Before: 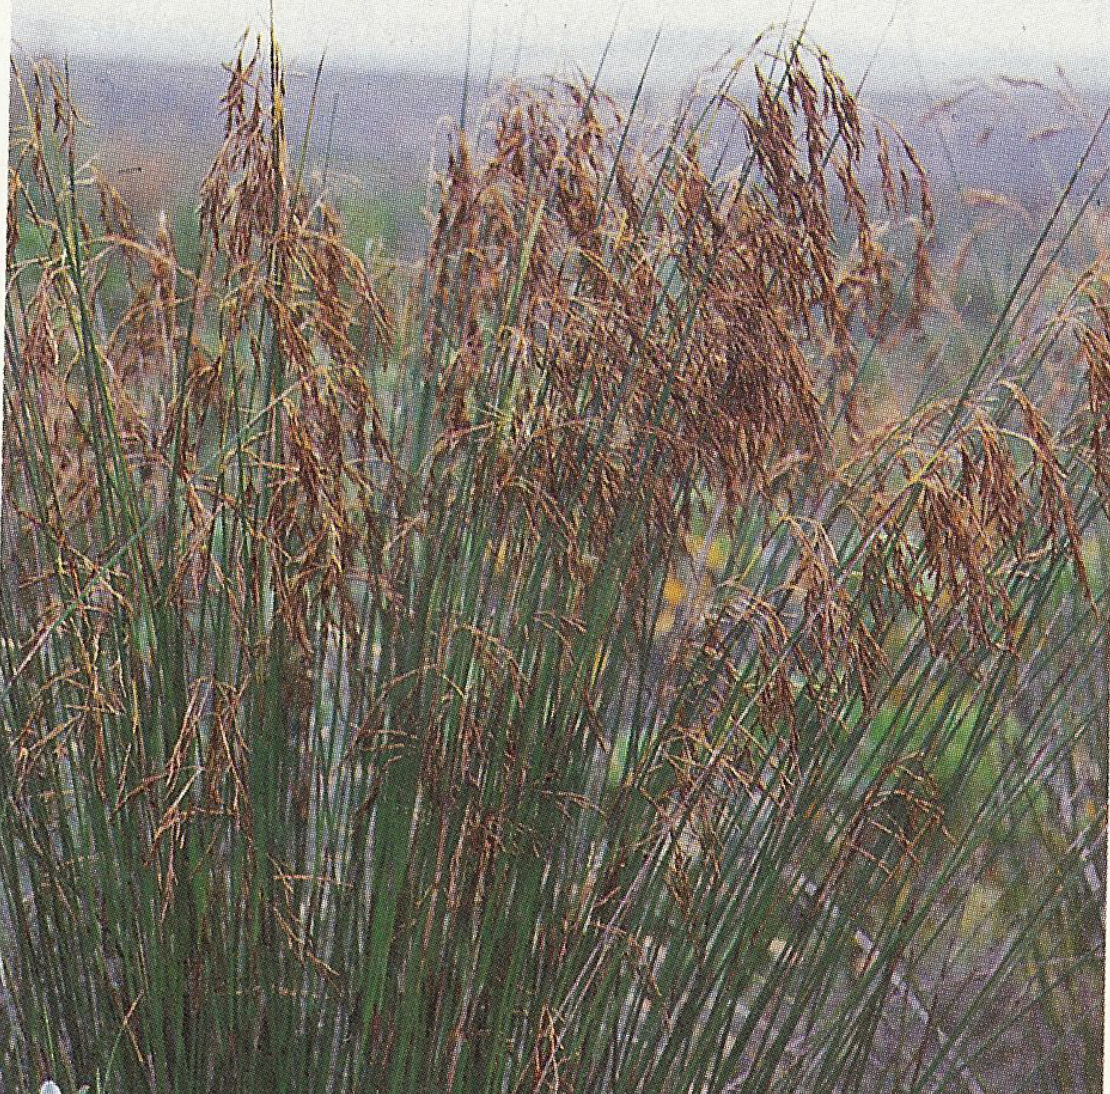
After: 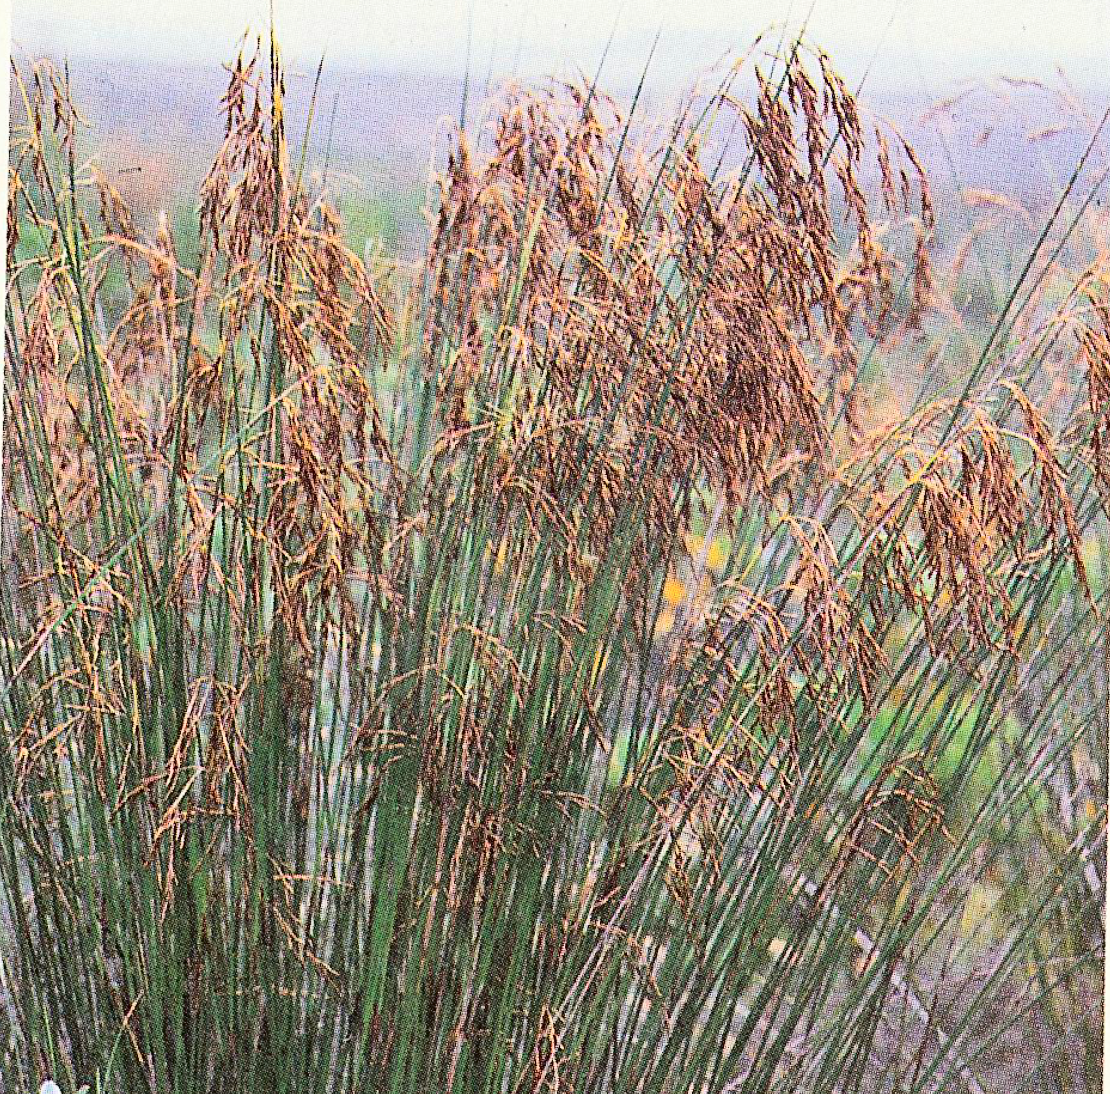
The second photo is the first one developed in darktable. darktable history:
color balance rgb: linear chroma grading › global chroma 15.097%, perceptual saturation grading › global saturation 0.246%
exposure: compensate highlight preservation false
tone curve: curves: ch0 [(0, 0) (0.003, 0.001) (0.011, 0.004) (0.025, 0.008) (0.044, 0.015) (0.069, 0.022) (0.1, 0.031) (0.136, 0.052) (0.177, 0.101) (0.224, 0.181) (0.277, 0.289) (0.335, 0.418) (0.399, 0.541) (0.468, 0.65) (0.543, 0.739) (0.623, 0.817) (0.709, 0.882) (0.801, 0.919) (0.898, 0.958) (1, 1)], color space Lab, independent channels, preserve colors none
shadows and highlights: shadows 29.44, highlights -29.41, low approximation 0.01, soften with gaussian
tone equalizer: on, module defaults
